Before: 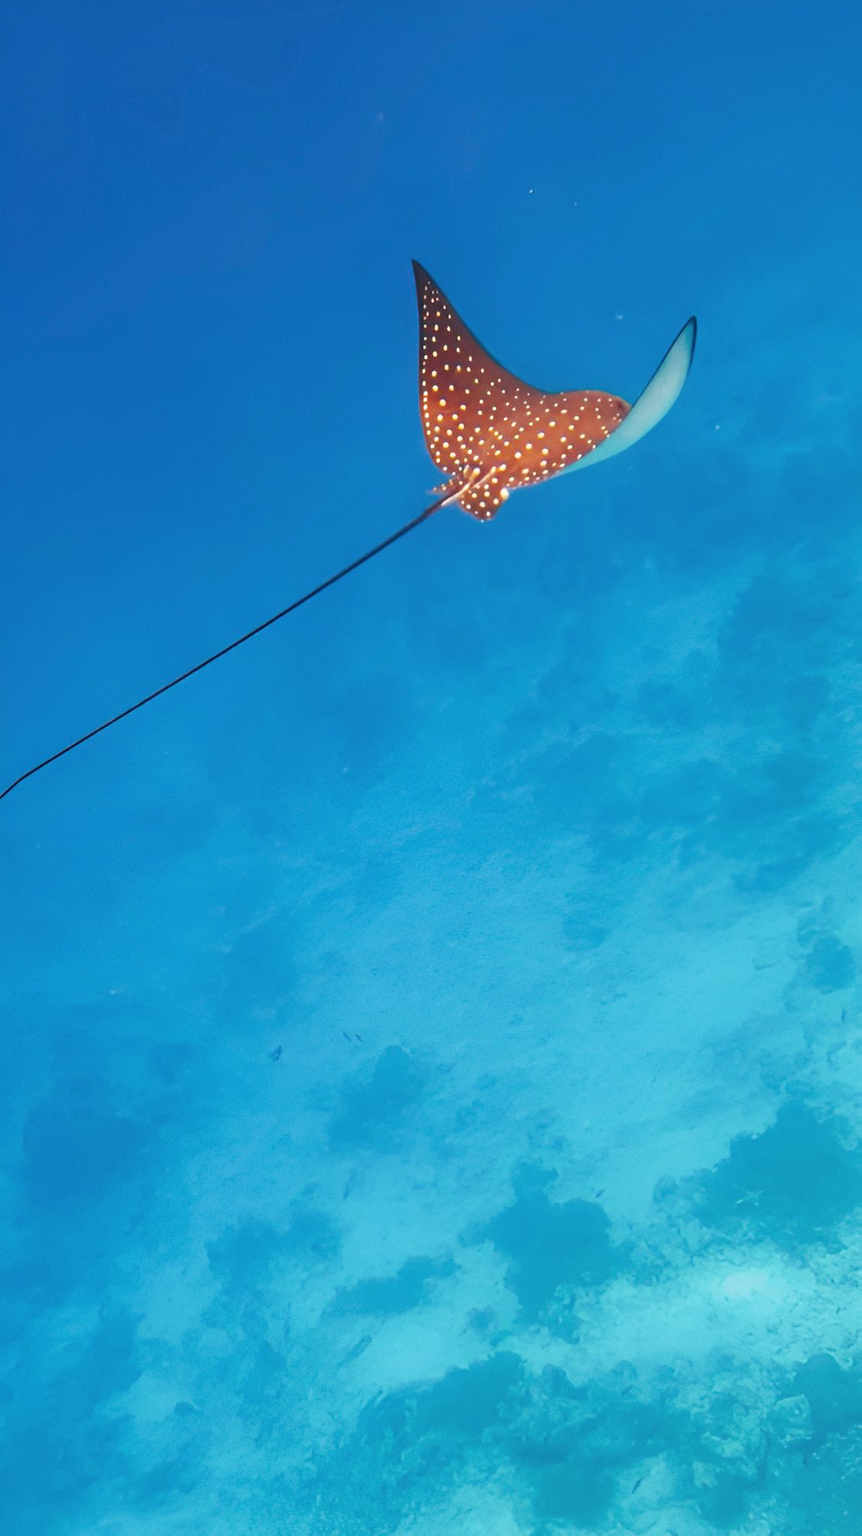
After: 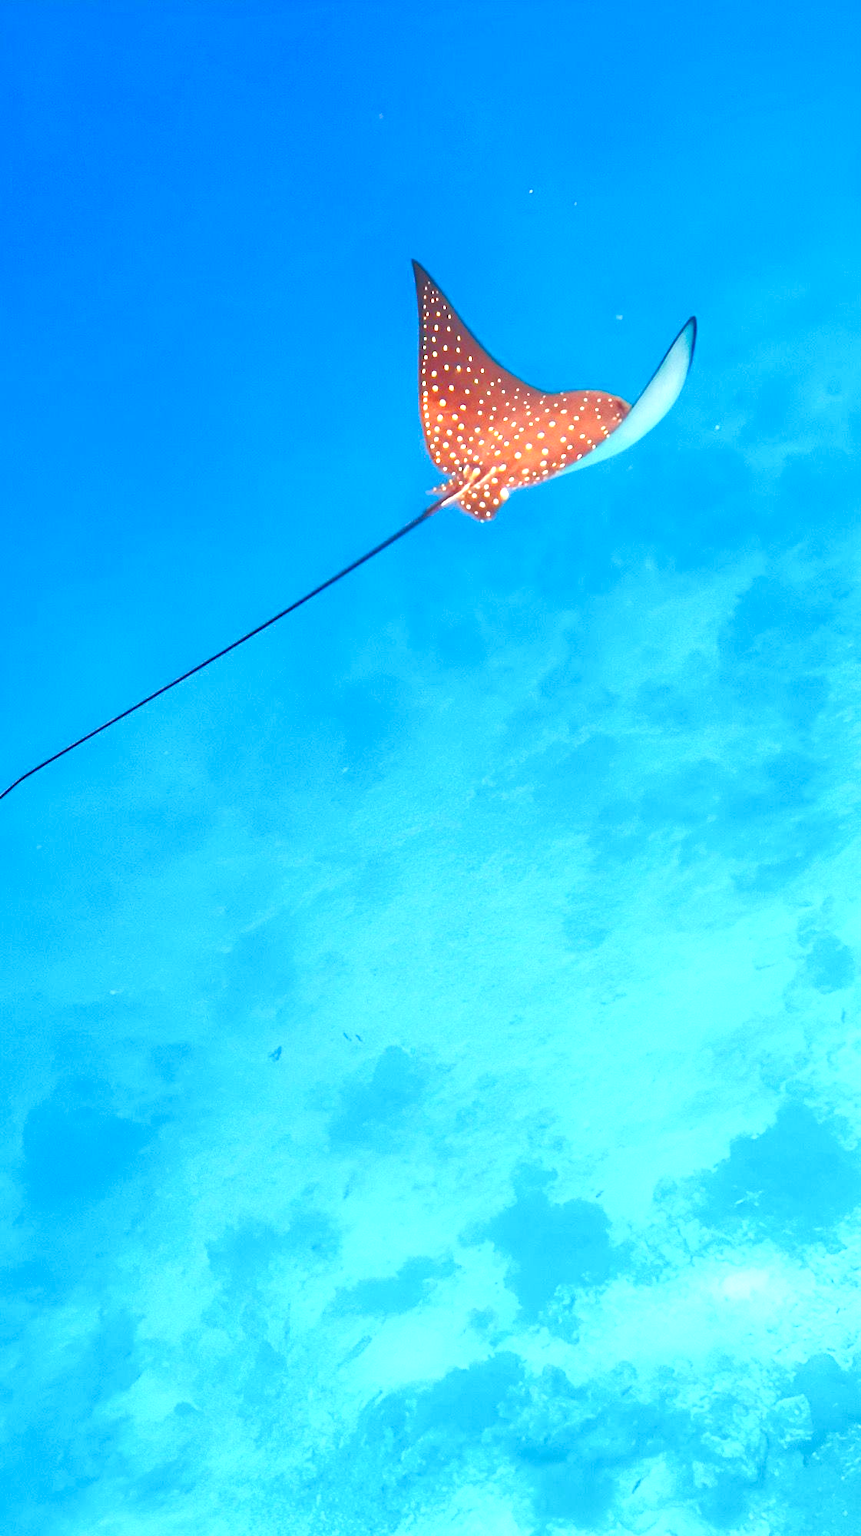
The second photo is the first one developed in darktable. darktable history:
color balance rgb: linear chroma grading › shadows 32%, linear chroma grading › global chroma -2%, linear chroma grading › mid-tones 4%, perceptual saturation grading › global saturation -2%, perceptual saturation grading › highlights -8%, perceptual saturation grading › mid-tones 8%, perceptual saturation grading › shadows 4%, perceptual brilliance grading › highlights 8%, perceptual brilliance grading › mid-tones 4%, perceptual brilliance grading › shadows 2%, global vibrance 16%, saturation formula JzAzBz (2021)
exposure: exposure 0.669 EV, compensate highlight preservation false
tone equalizer: -8 EV 0.001 EV, -7 EV -0.004 EV, -6 EV 0.009 EV, -5 EV 0.032 EV, -4 EV 0.276 EV, -3 EV 0.644 EV, -2 EV 0.584 EV, -1 EV 0.187 EV, +0 EV 0.024 EV
